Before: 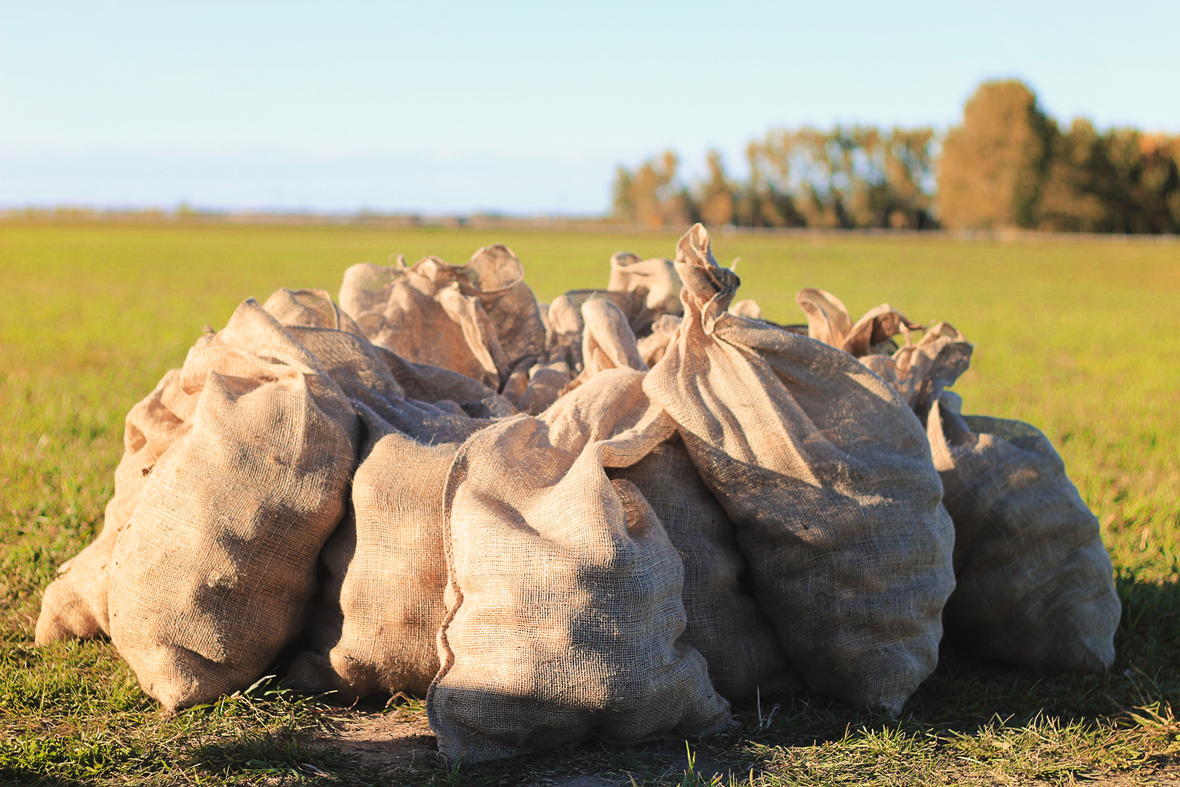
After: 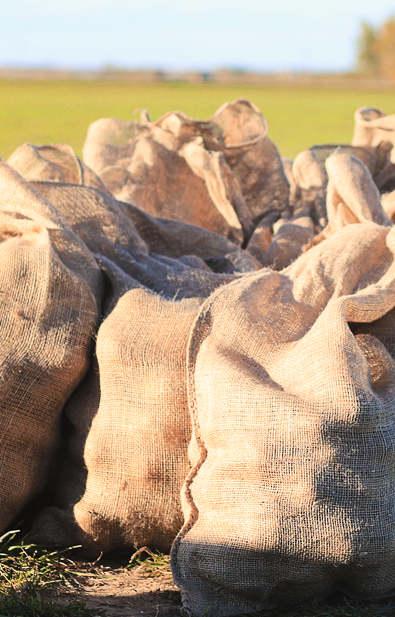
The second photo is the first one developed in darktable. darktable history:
crop and rotate: left 21.77%, top 18.528%, right 44.676%, bottom 2.997%
contrast brightness saturation: contrast 0.15, brightness 0.05
